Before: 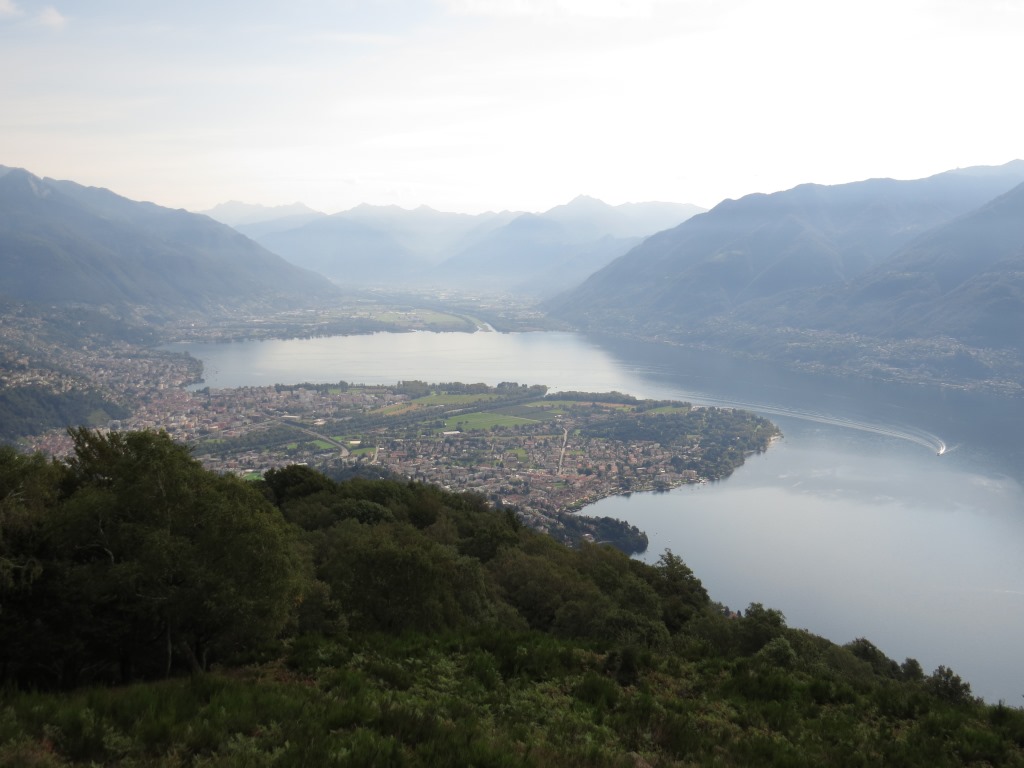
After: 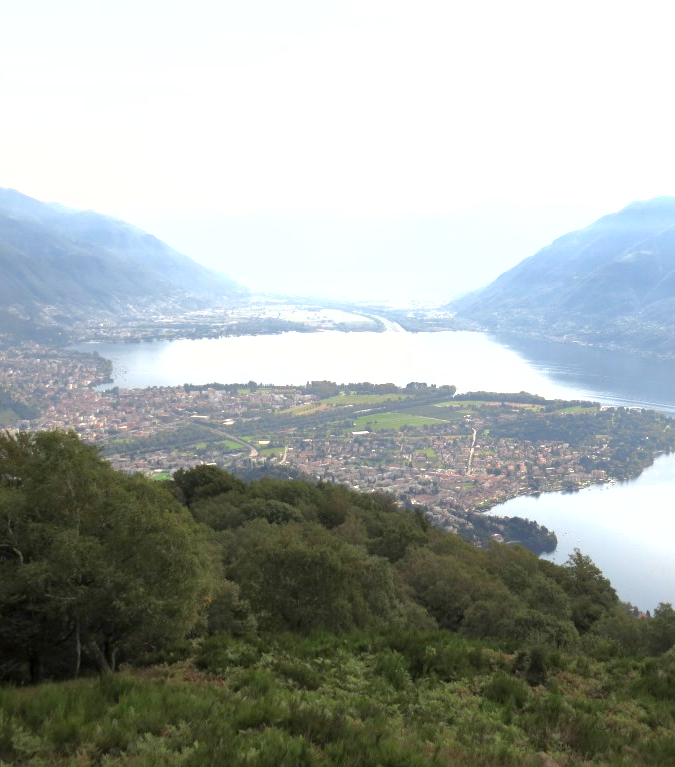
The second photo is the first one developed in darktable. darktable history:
exposure: black level correction 0.001, exposure 1.117 EV, compensate highlight preservation false
shadows and highlights: on, module defaults
crop and rotate: left 8.887%, right 25.157%
